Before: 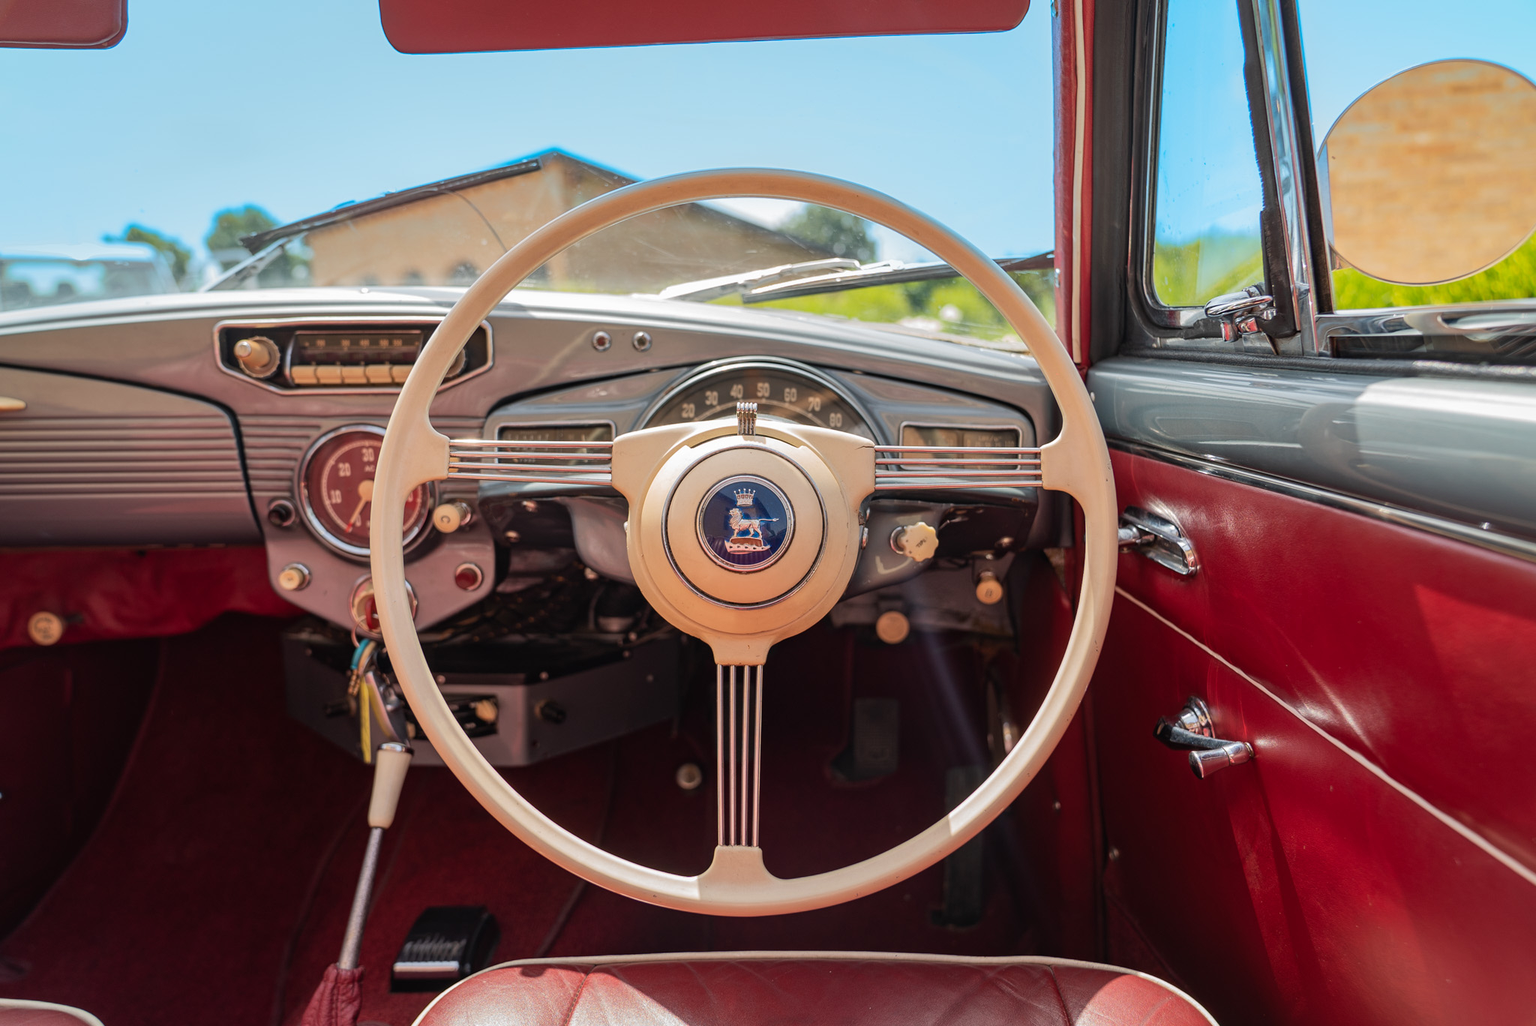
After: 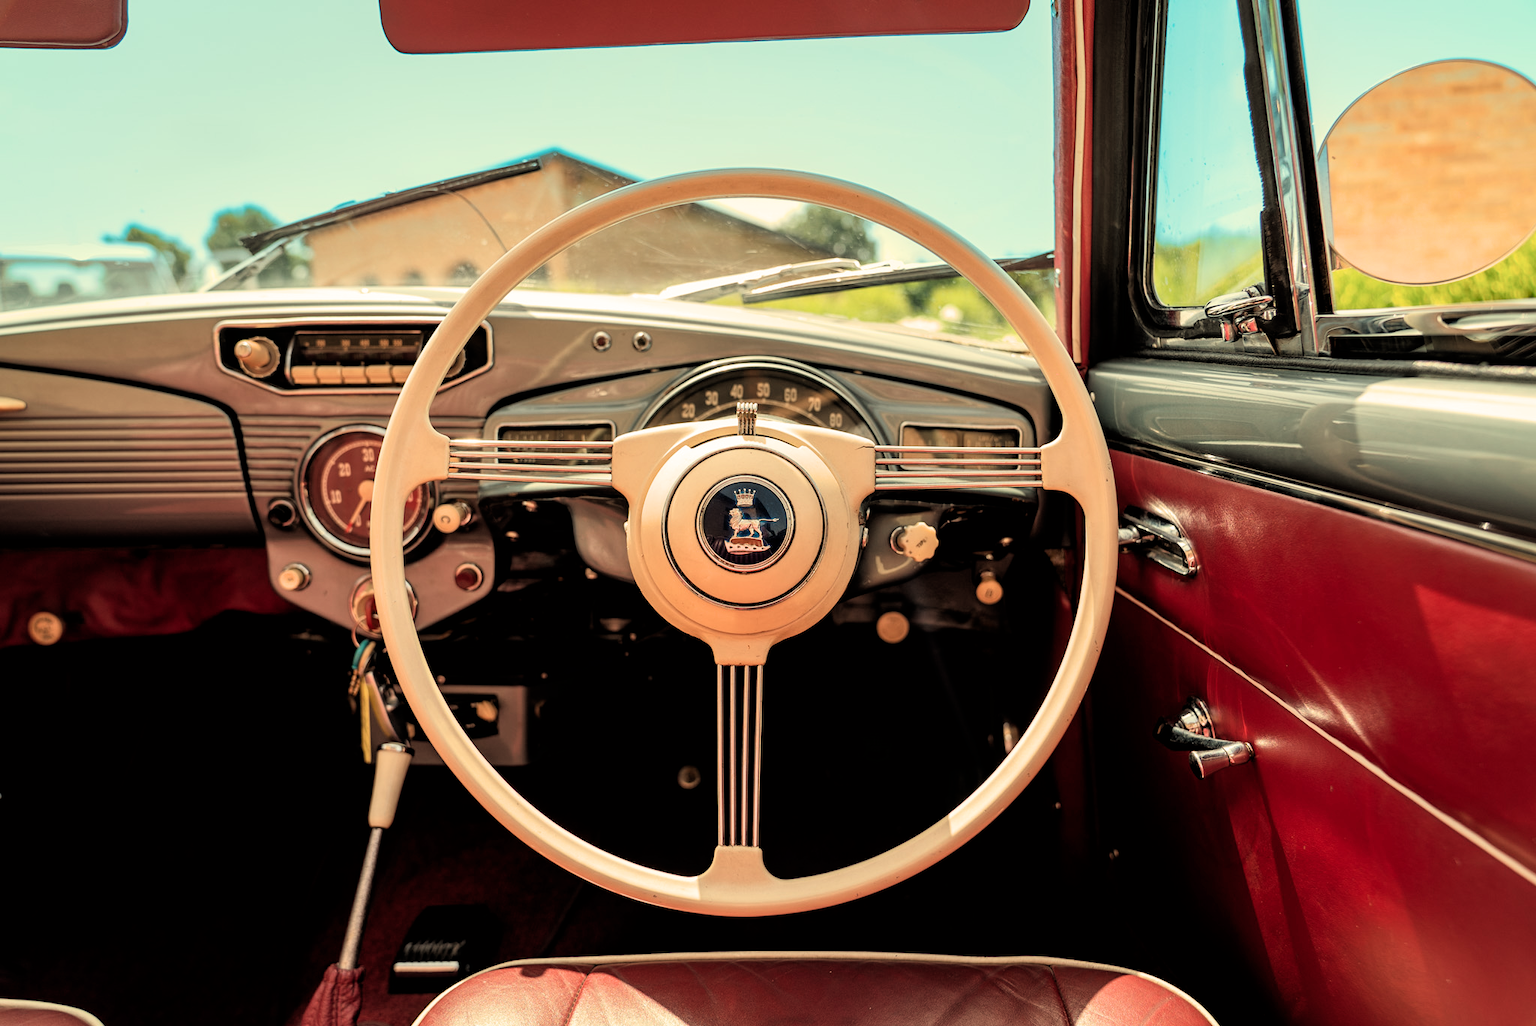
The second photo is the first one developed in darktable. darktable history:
filmic rgb: black relative exposure -3.64 EV, white relative exposure 2.44 EV, hardness 3.29
white balance: red 1.08, blue 0.791
